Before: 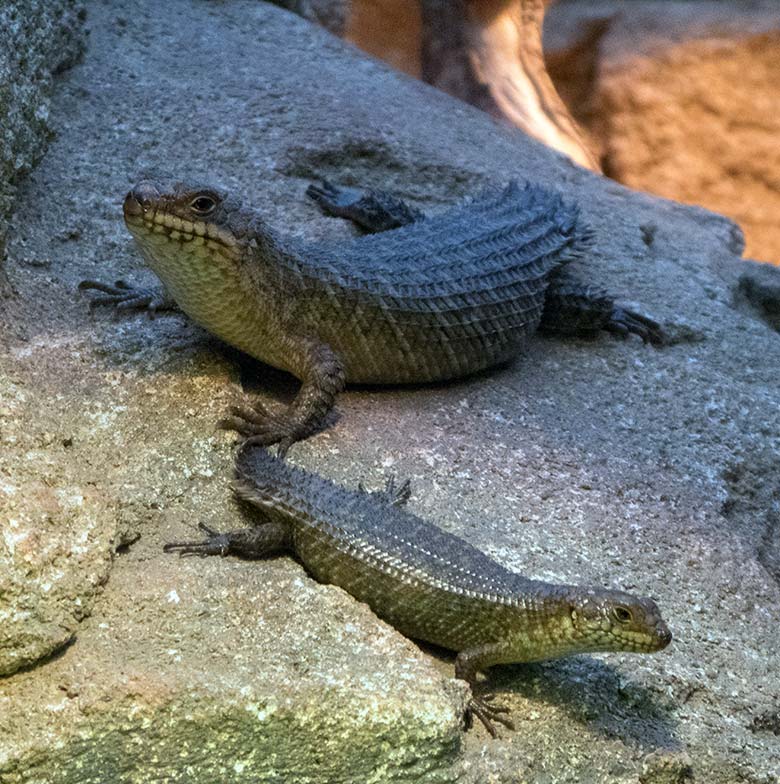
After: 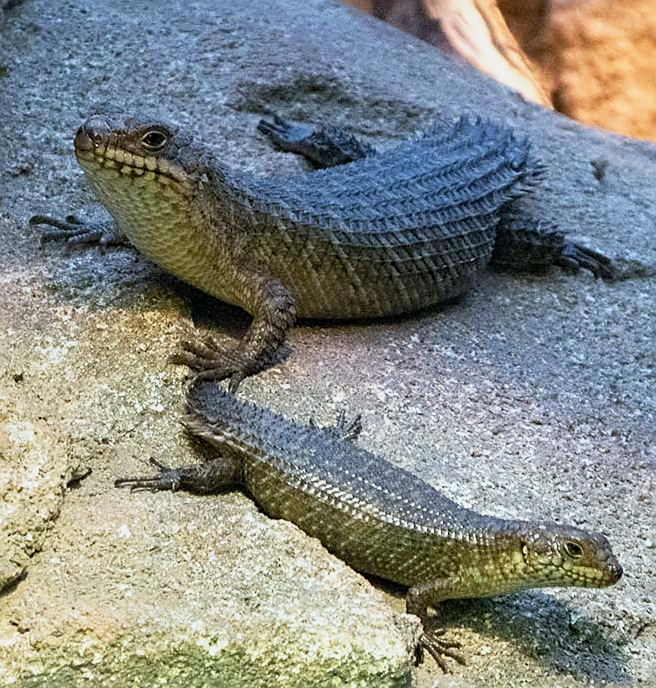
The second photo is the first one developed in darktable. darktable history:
sharpen: on, module defaults
crop: left 6.293%, top 8.411%, right 9.544%, bottom 3.819%
base curve: curves: ch0 [(0, 0) (0.088, 0.125) (0.176, 0.251) (0.354, 0.501) (0.613, 0.749) (1, 0.877)], preserve colors none
